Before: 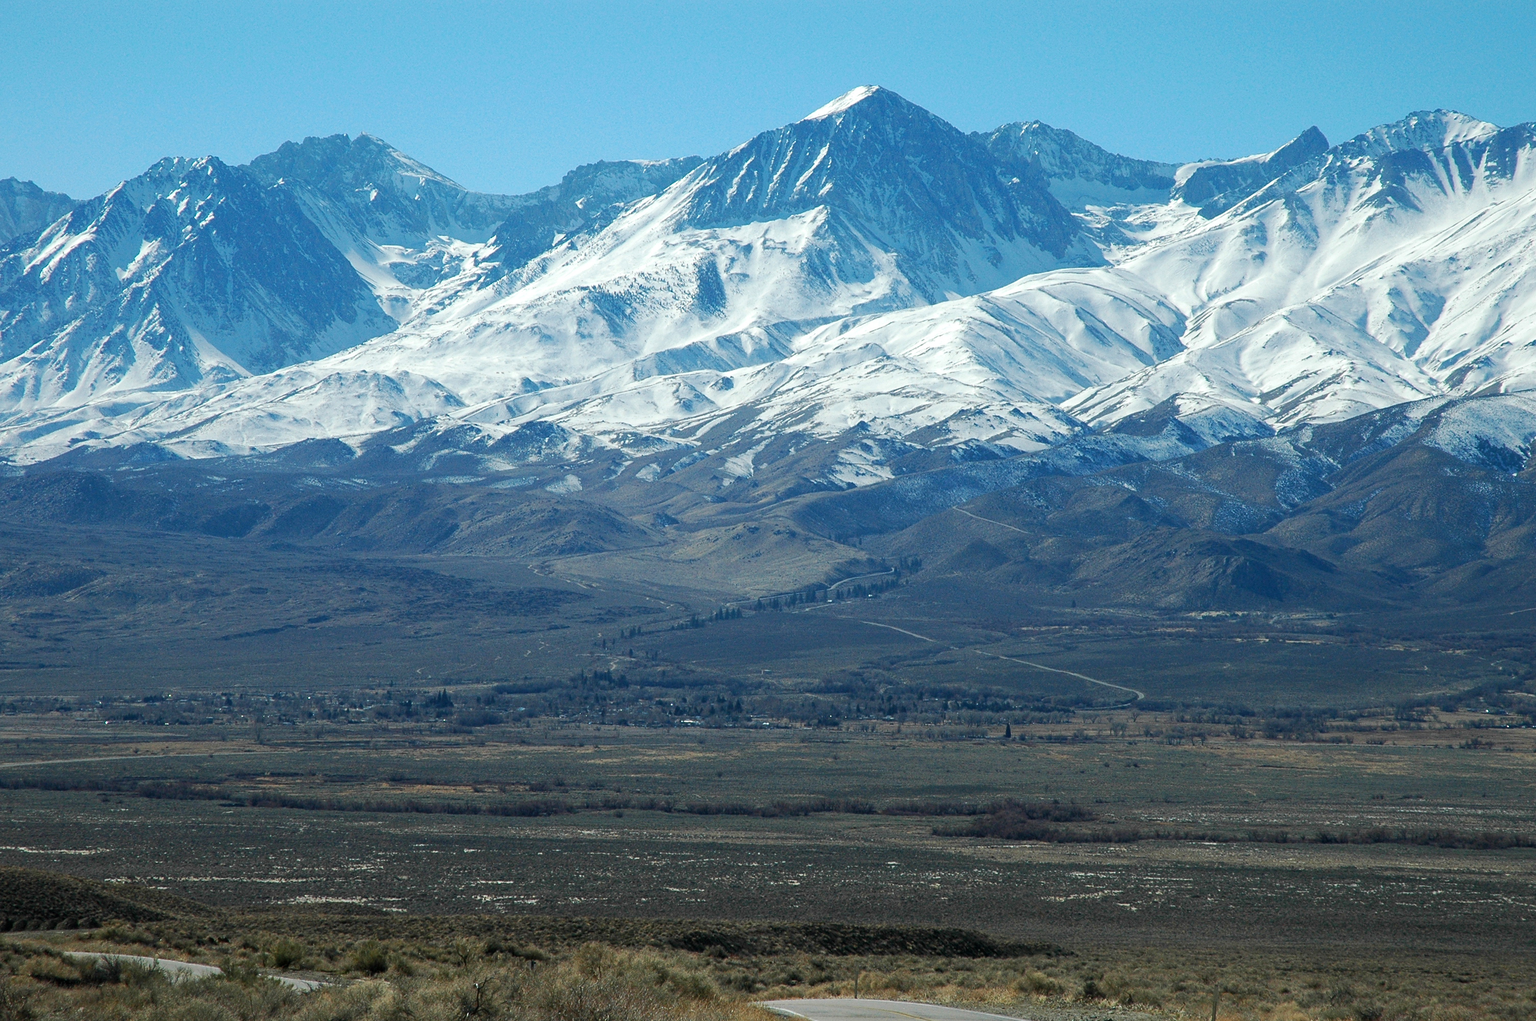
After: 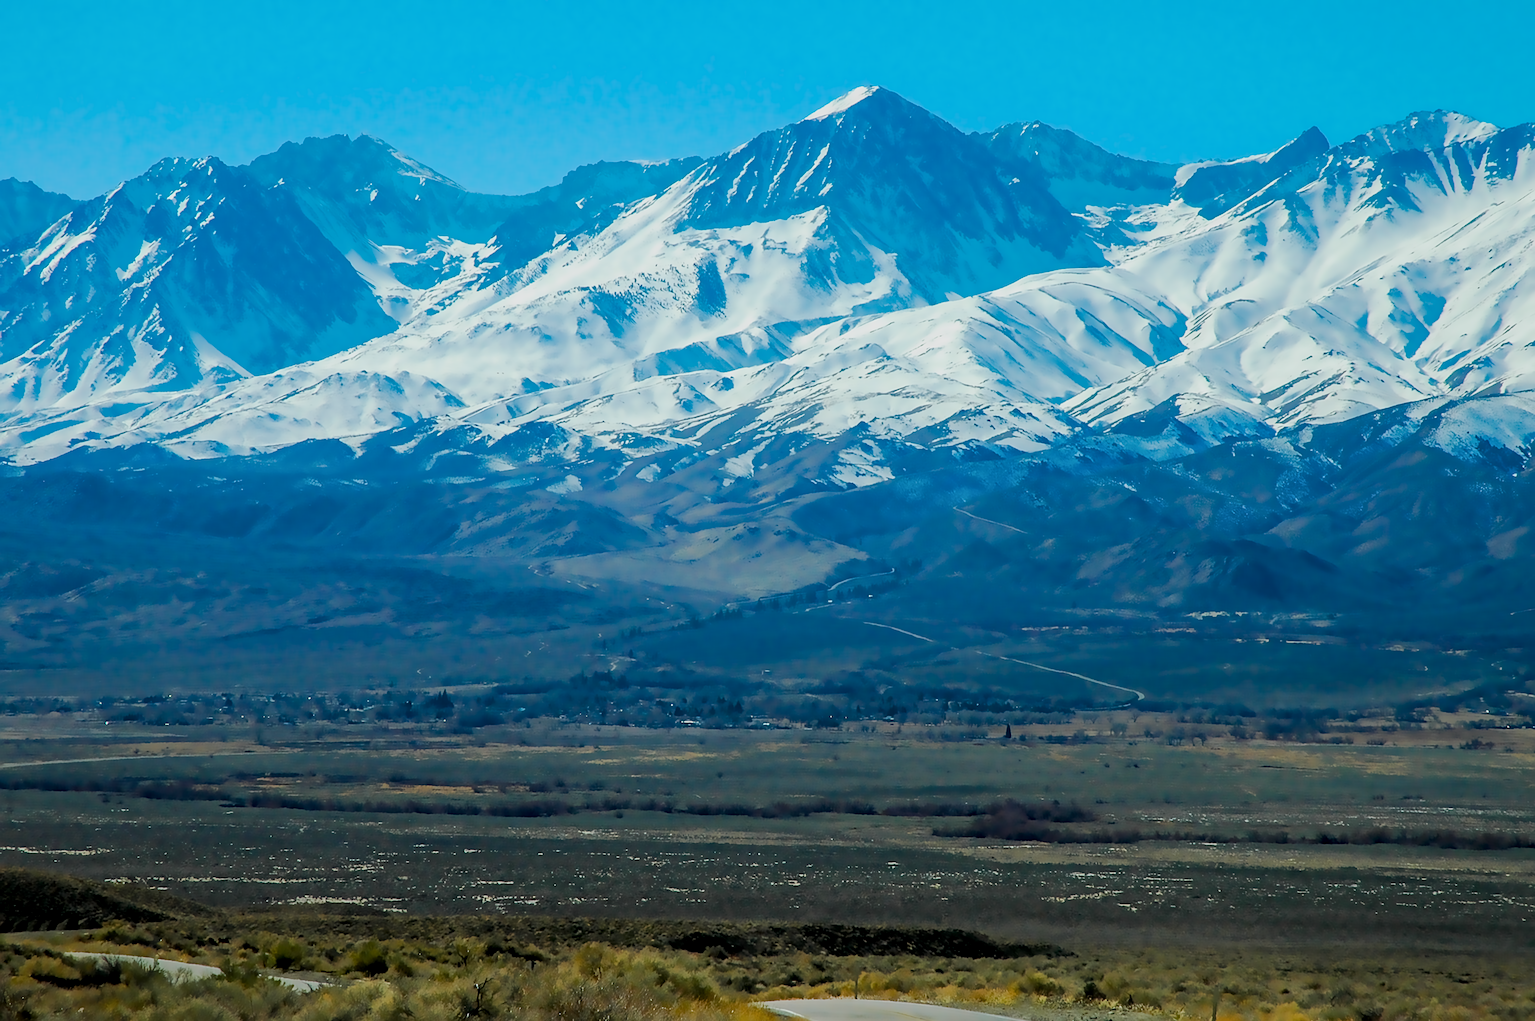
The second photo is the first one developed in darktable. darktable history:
astrophoto denoise: patch size 1, strength 100%, luma 100%
sharpen: on, module defaults
local contrast: on, module defaults
filmic rgb: hardness 4.17
color balance rgb: linear chroma grading › global chroma 23.15%, perceptual saturation grading › global saturation 28.7%, perceptual saturation grading › mid-tones 12.04%, perceptual saturation grading › shadows 10.19%, global vibrance 22.22%
